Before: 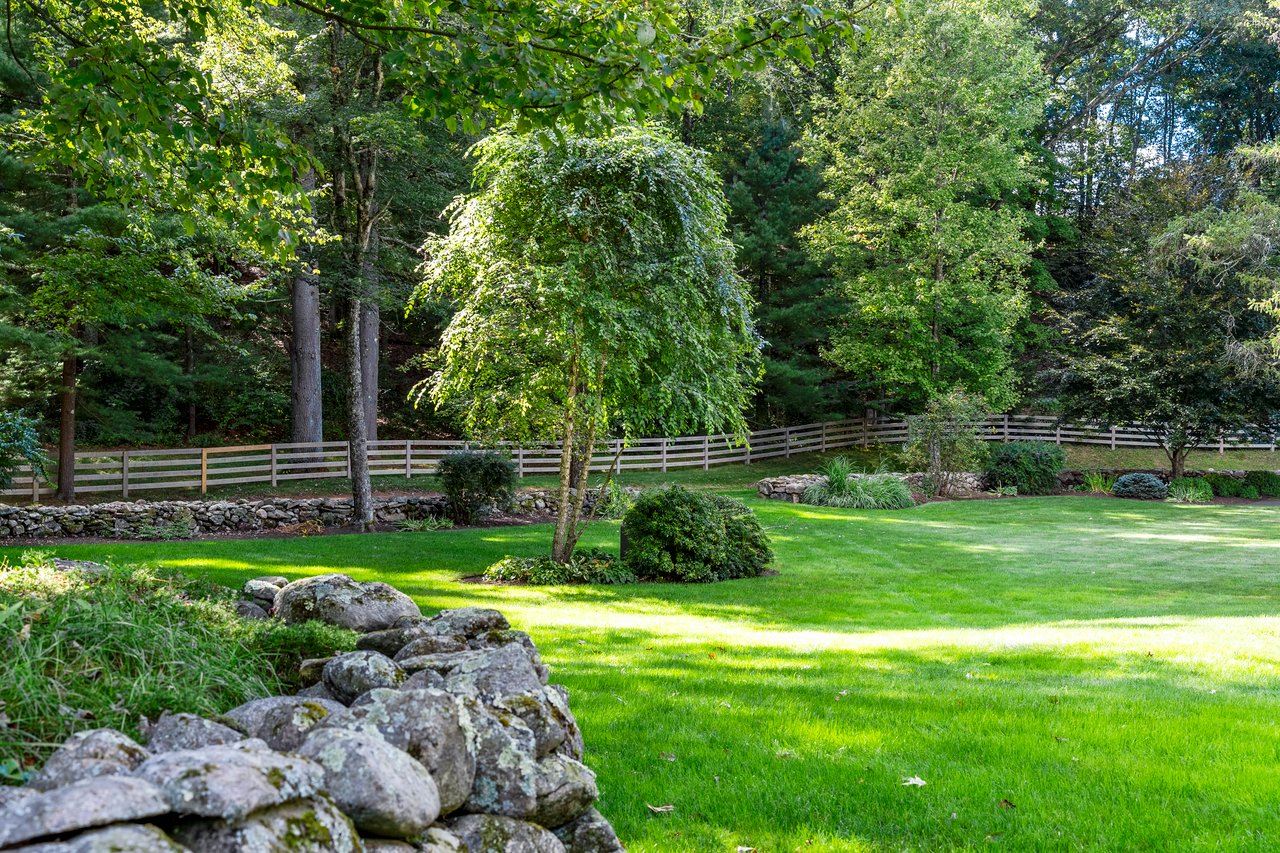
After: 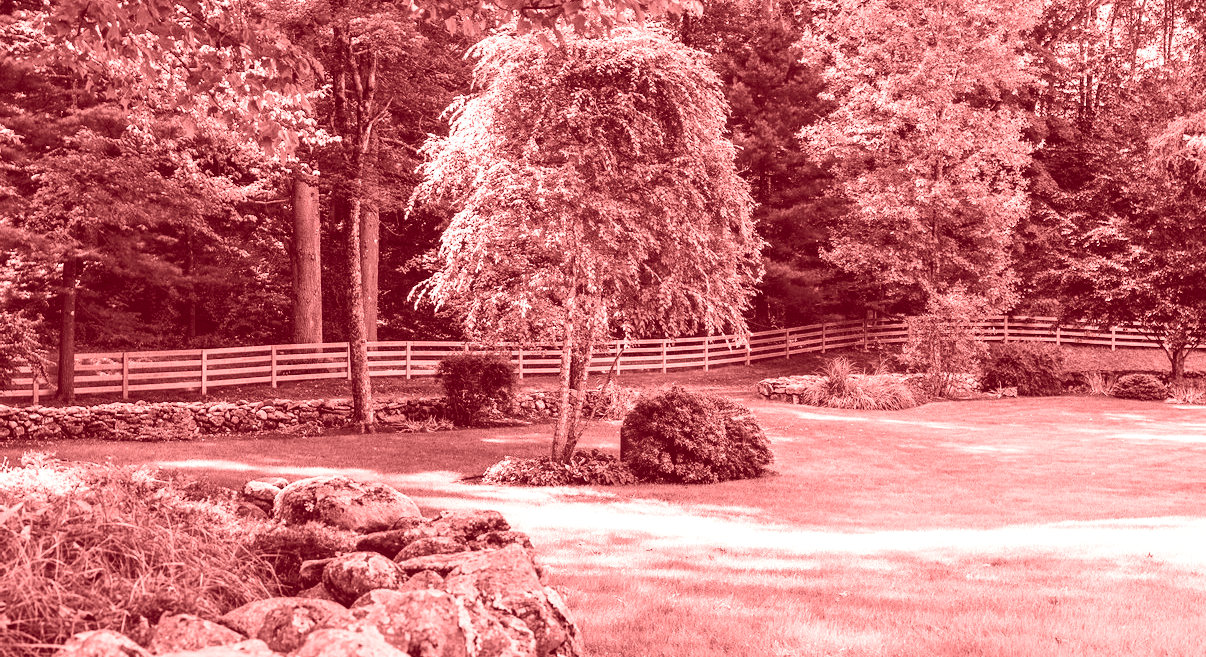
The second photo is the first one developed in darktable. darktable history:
colorize: saturation 60%, source mix 100%
crop and rotate: angle 0.03°, top 11.643%, right 5.651%, bottom 11.189%
tone curve: curves: ch0 [(0, 0) (0.003, 0.031) (0.011, 0.033) (0.025, 0.036) (0.044, 0.045) (0.069, 0.06) (0.1, 0.079) (0.136, 0.109) (0.177, 0.15) (0.224, 0.192) (0.277, 0.262) (0.335, 0.347) (0.399, 0.433) (0.468, 0.528) (0.543, 0.624) (0.623, 0.705) (0.709, 0.788) (0.801, 0.865) (0.898, 0.933) (1, 1)], preserve colors none
shadows and highlights: shadows 29.61, highlights -30.47, low approximation 0.01, soften with gaussian
